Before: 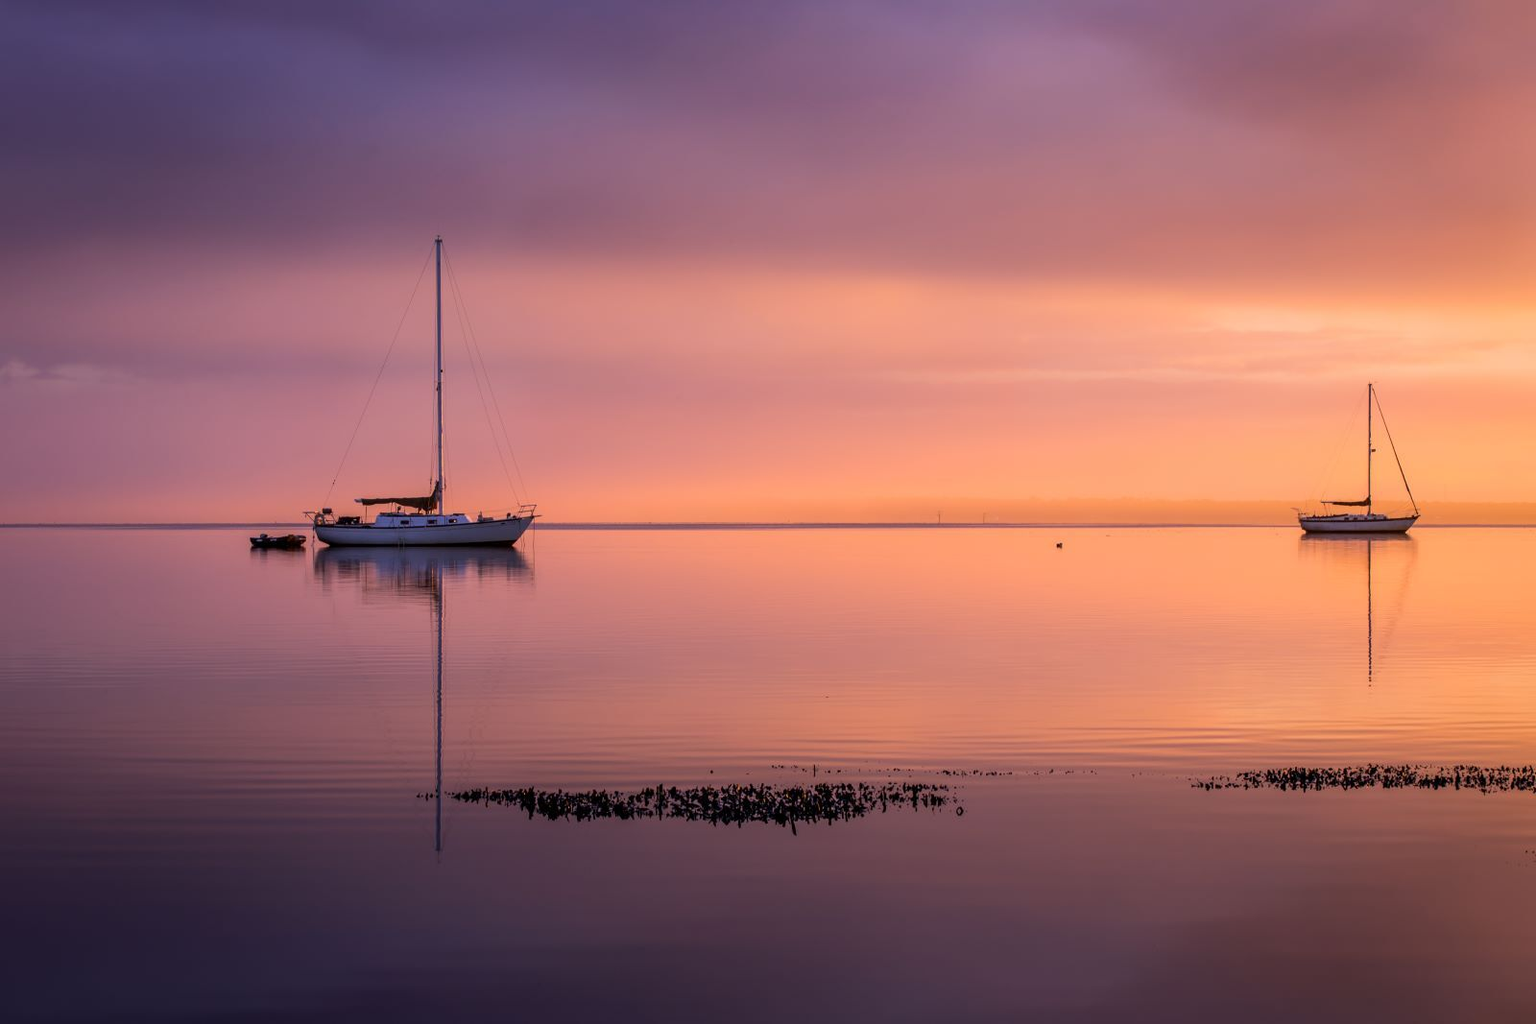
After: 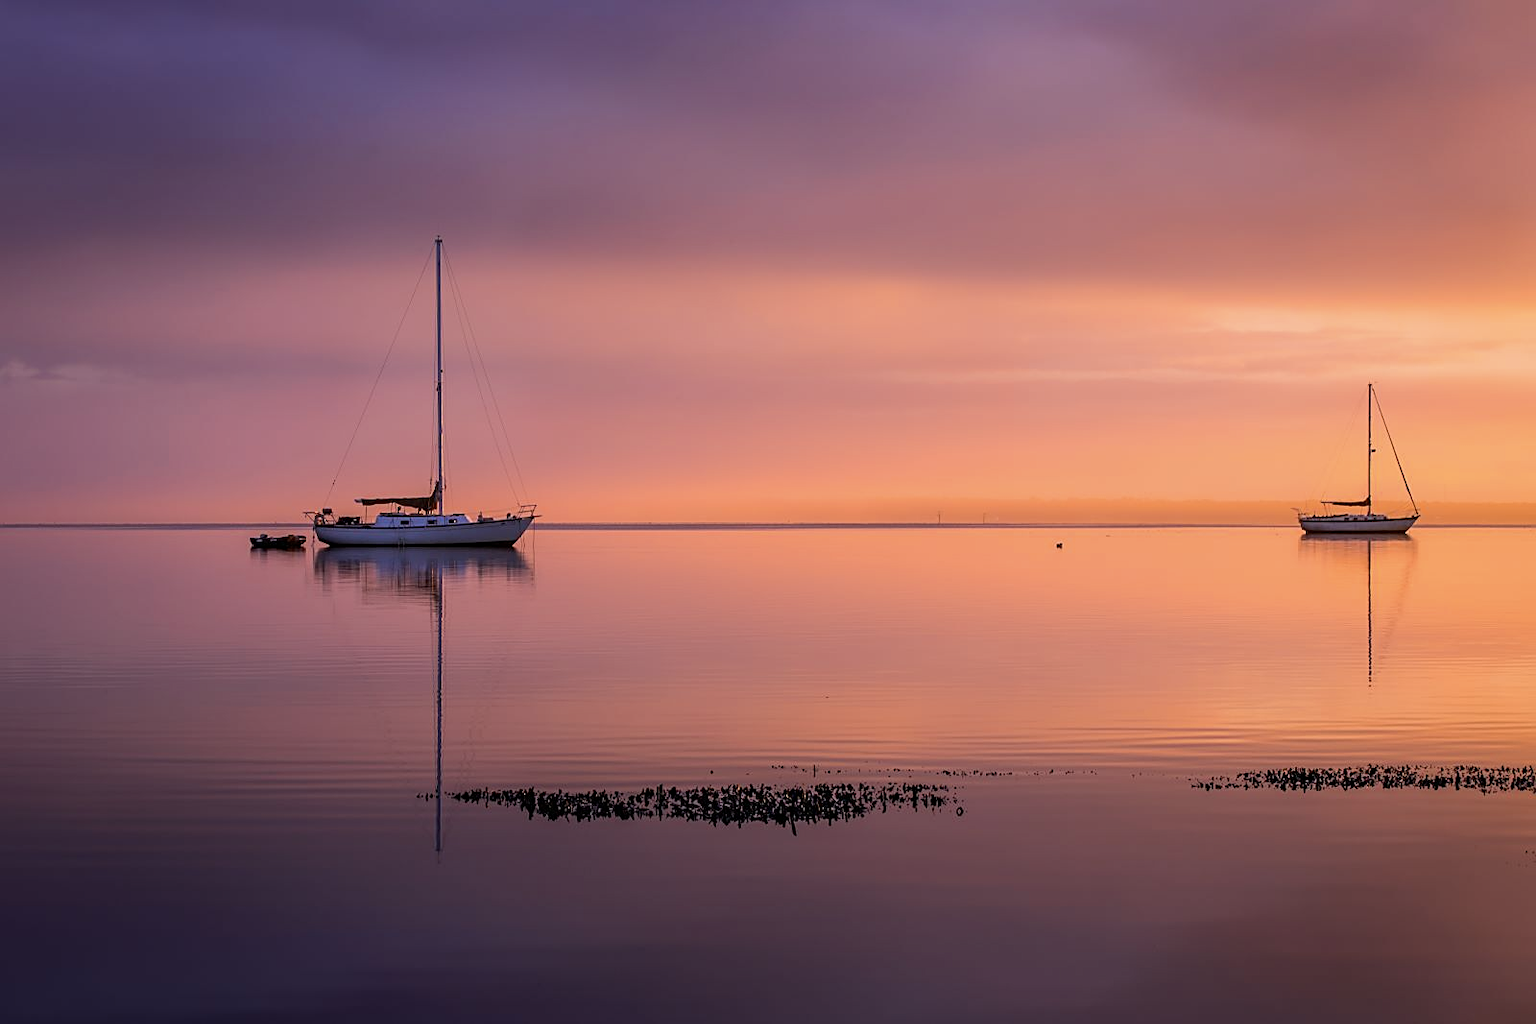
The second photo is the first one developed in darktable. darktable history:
color zones: curves: ch0 [(0.068, 0.464) (0.25, 0.5) (0.48, 0.508) (0.75, 0.536) (0.886, 0.476) (0.967, 0.456)]; ch1 [(0.066, 0.456) (0.25, 0.5) (0.616, 0.508) (0.746, 0.56) (0.934, 0.444)]
sharpen: radius 1.977
